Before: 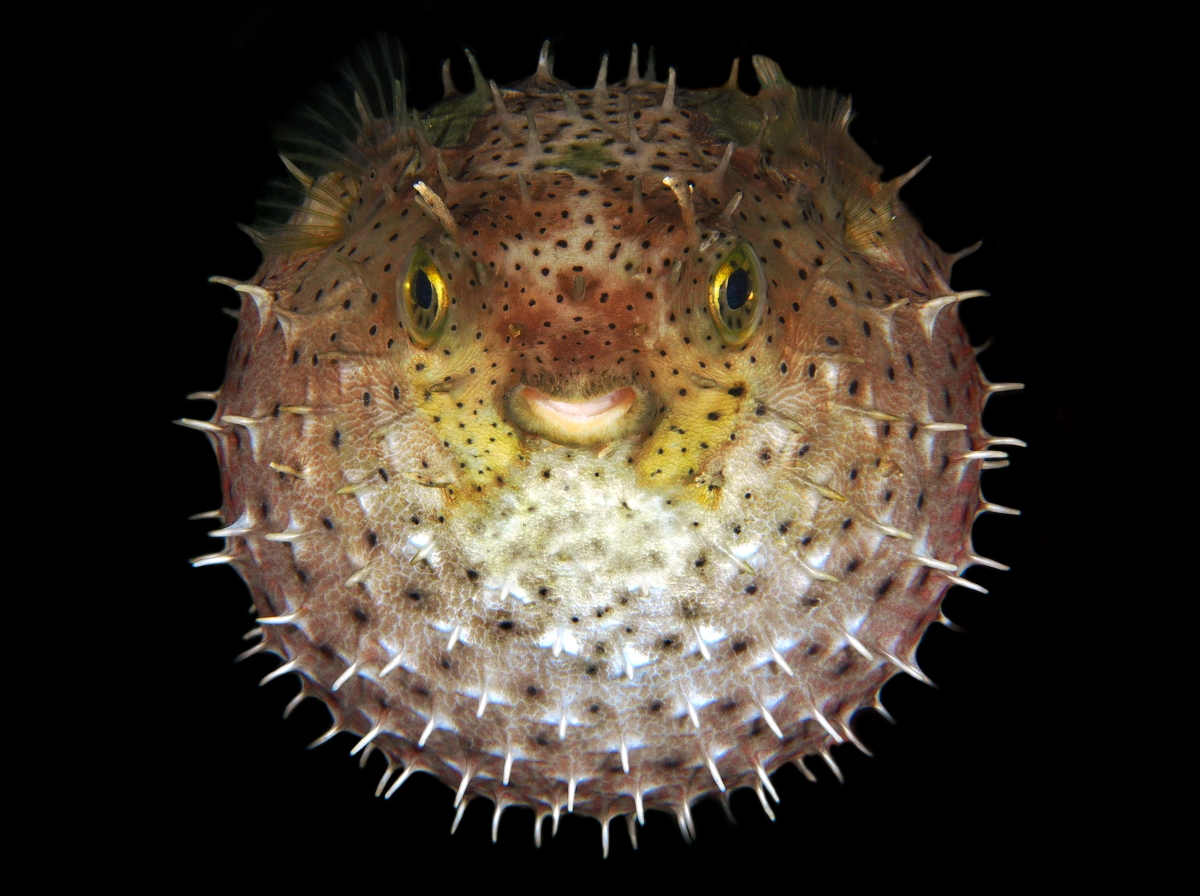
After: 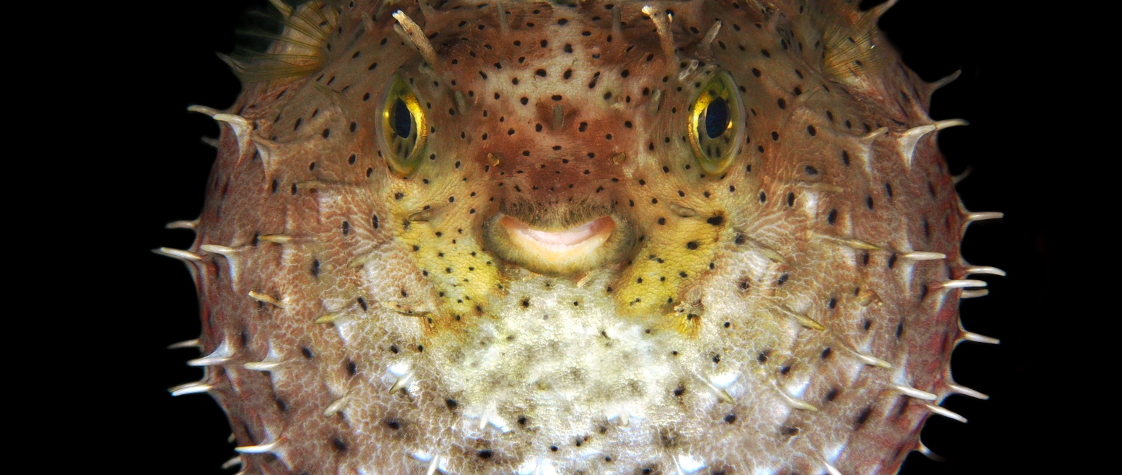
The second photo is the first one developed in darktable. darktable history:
crop: left 1.793%, top 19.096%, right 4.667%, bottom 27.846%
